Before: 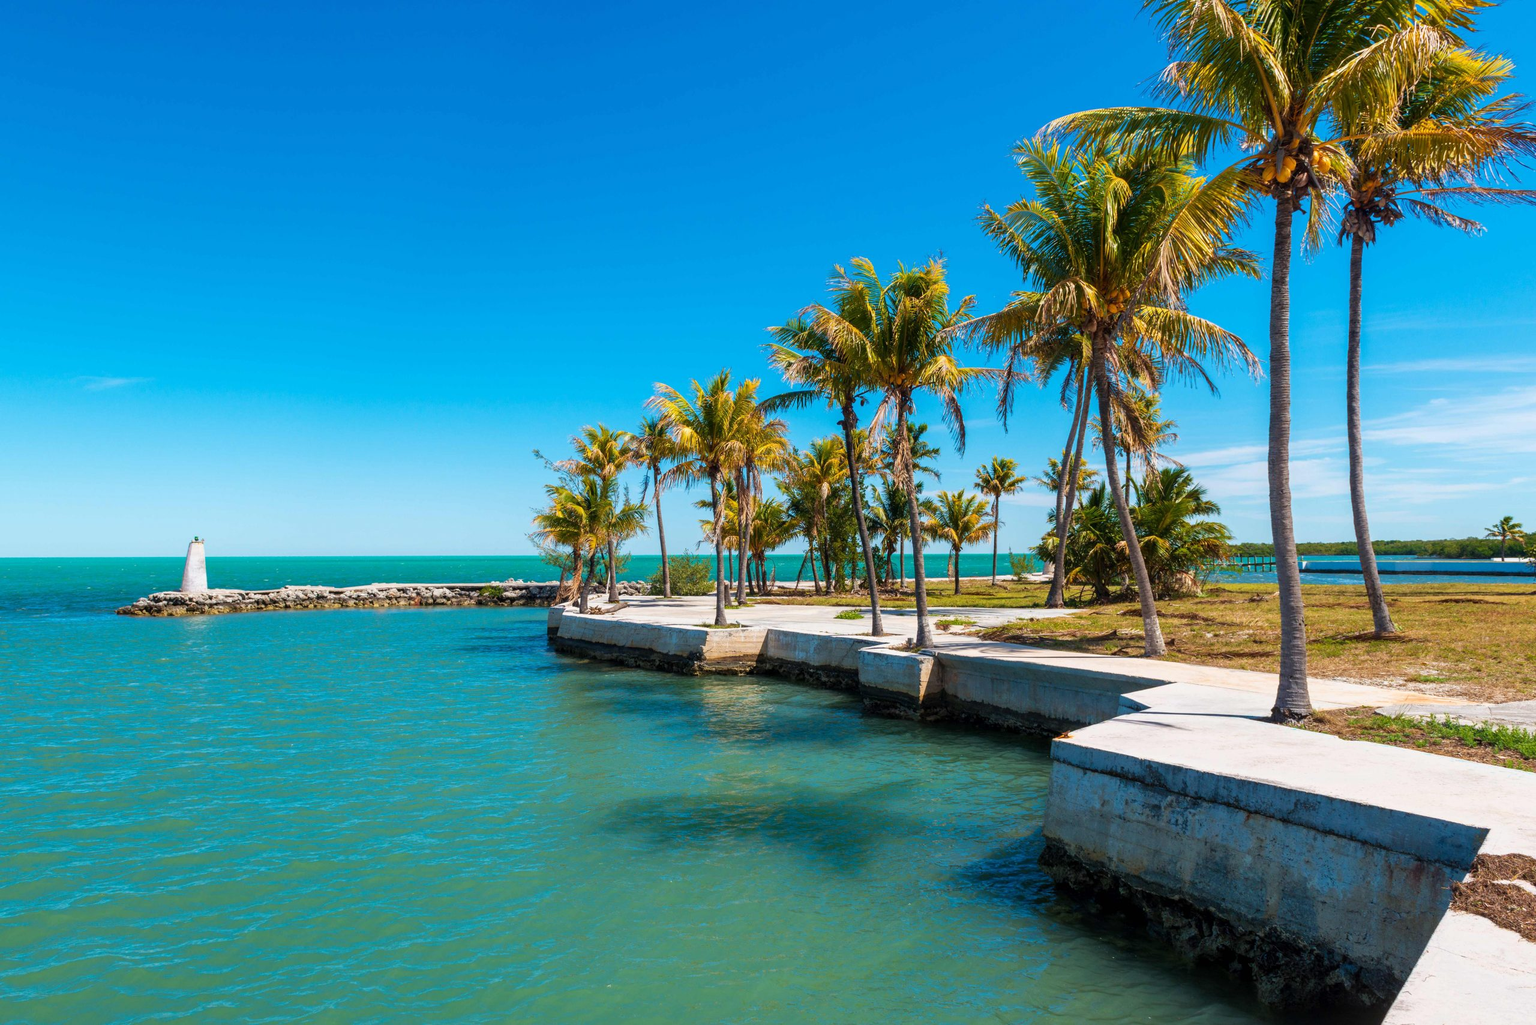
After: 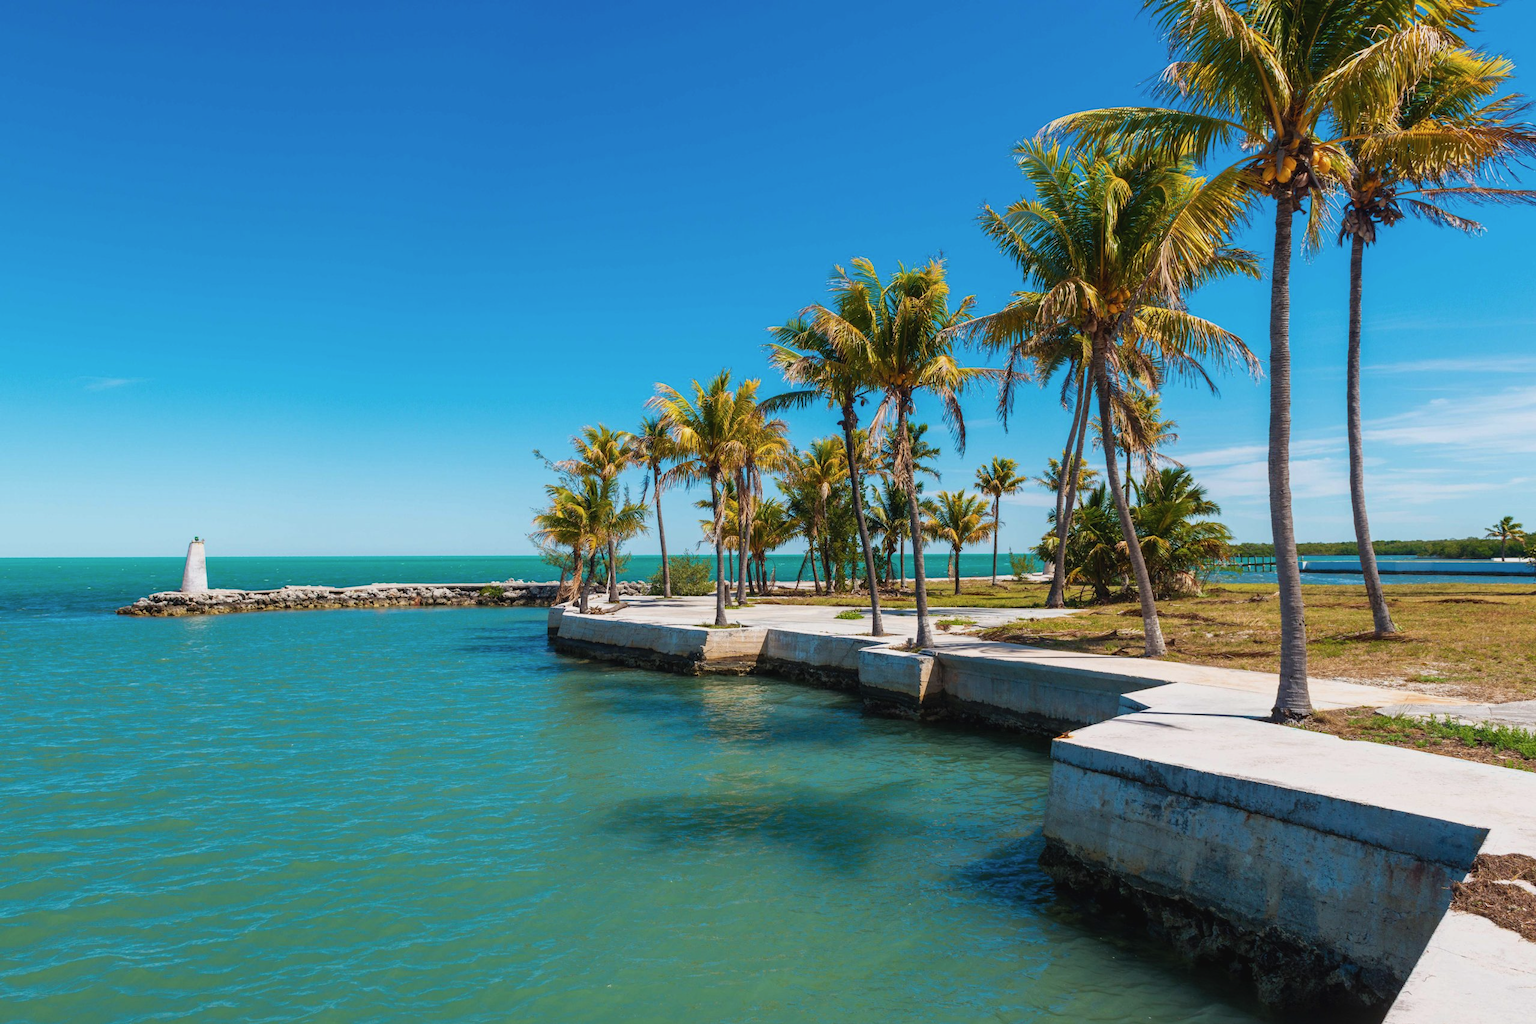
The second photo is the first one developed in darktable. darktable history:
contrast brightness saturation: contrast -0.077, brightness -0.044, saturation -0.109
